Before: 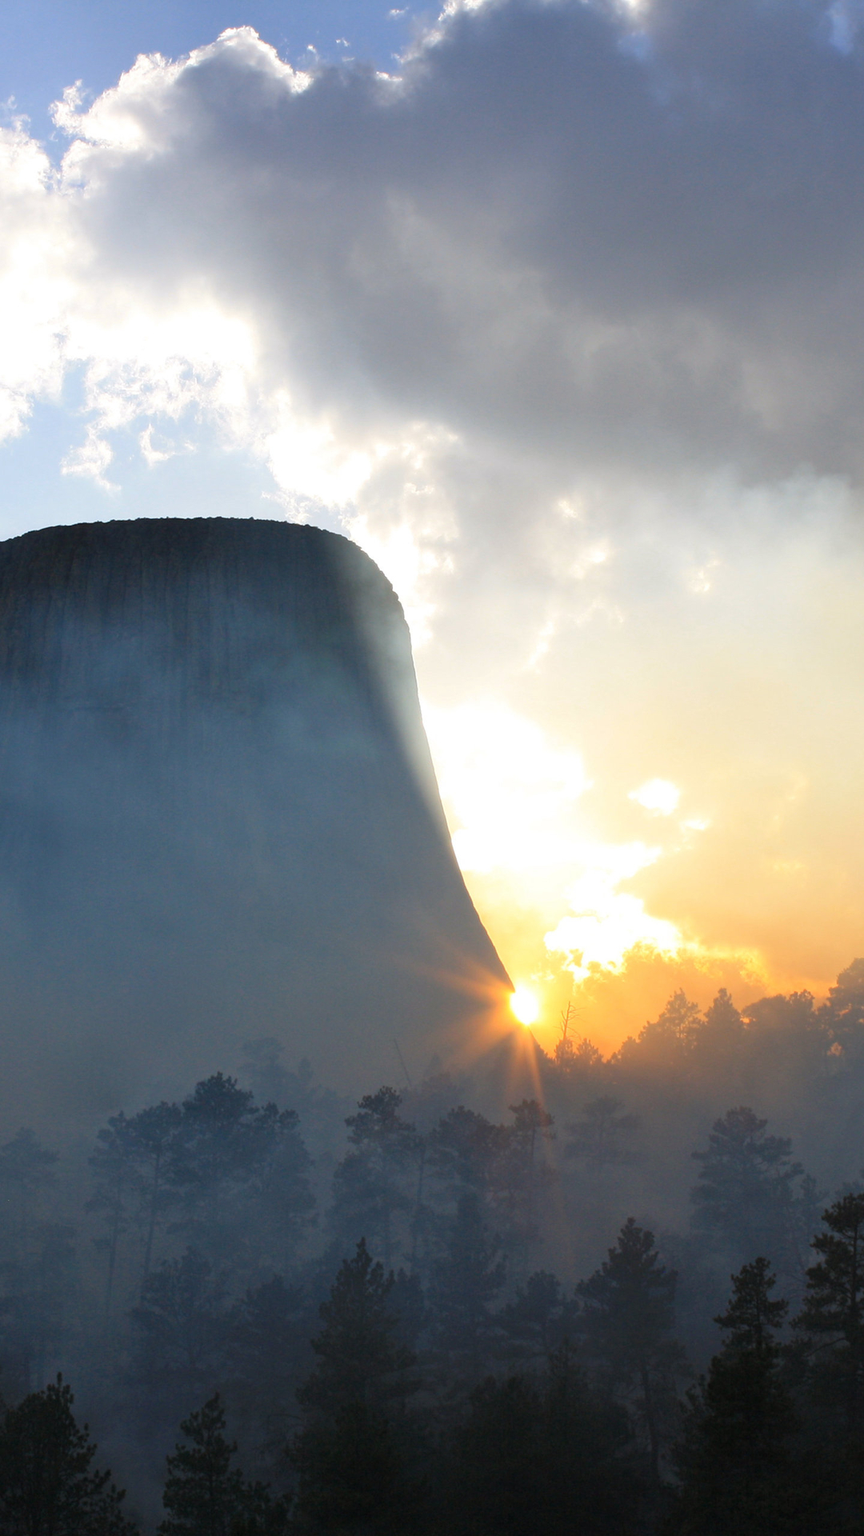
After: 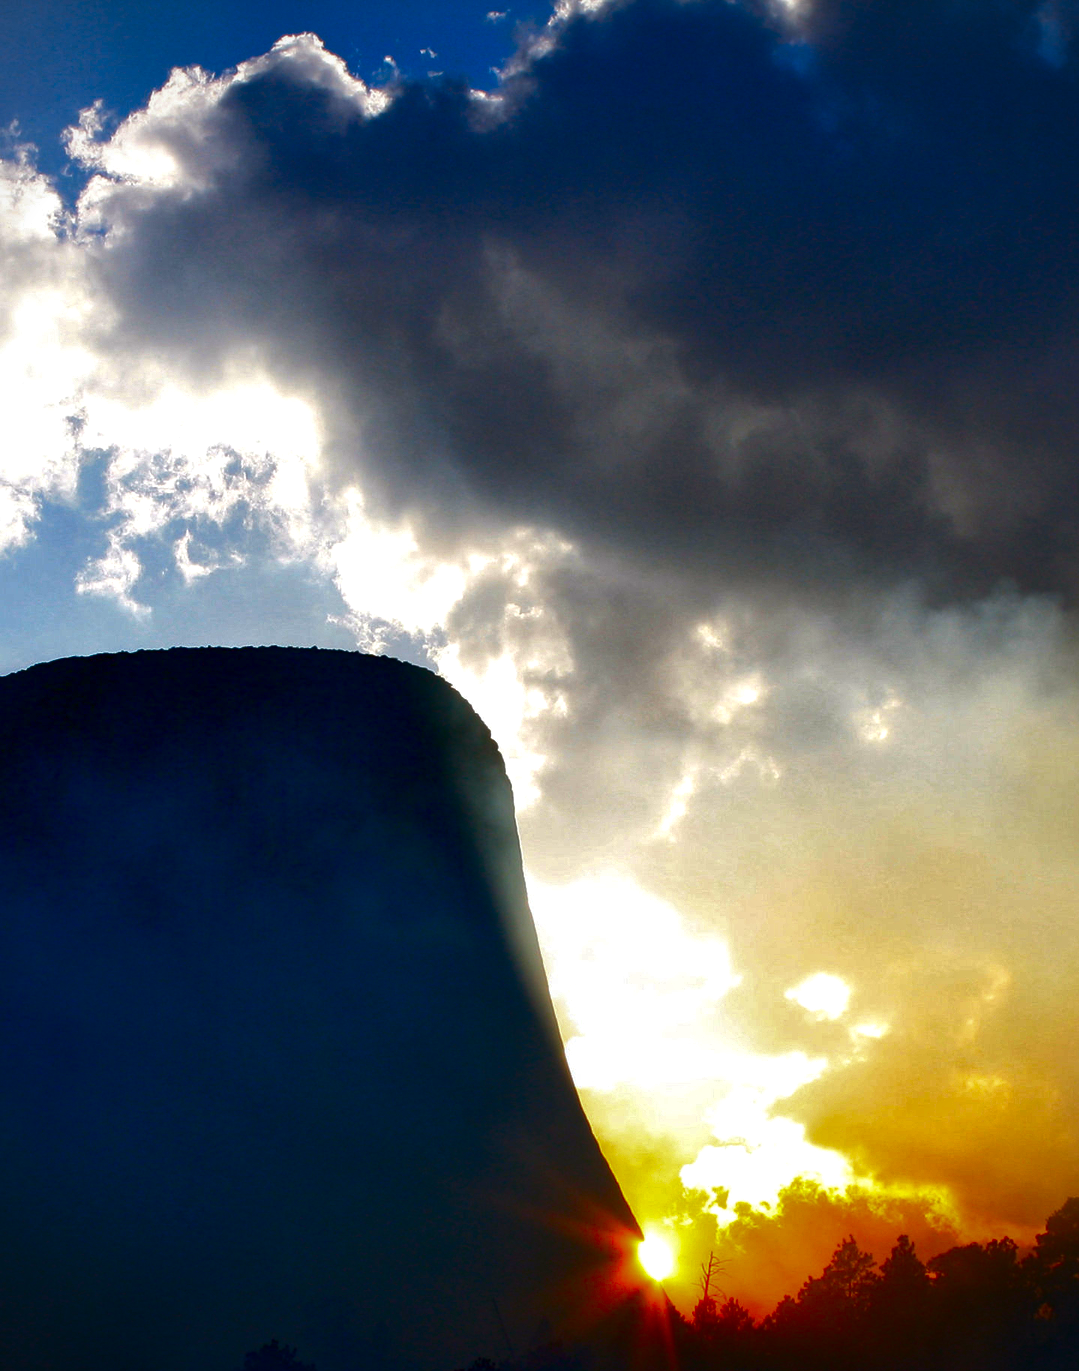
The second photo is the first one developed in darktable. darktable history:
local contrast: mode bilateral grid, contrast 20, coarseness 50, detail 161%, midtone range 0.2
contrast brightness saturation: brightness -1, saturation 1
crop: bottom 28.576%
vignetting: fall-off start 91.19%
